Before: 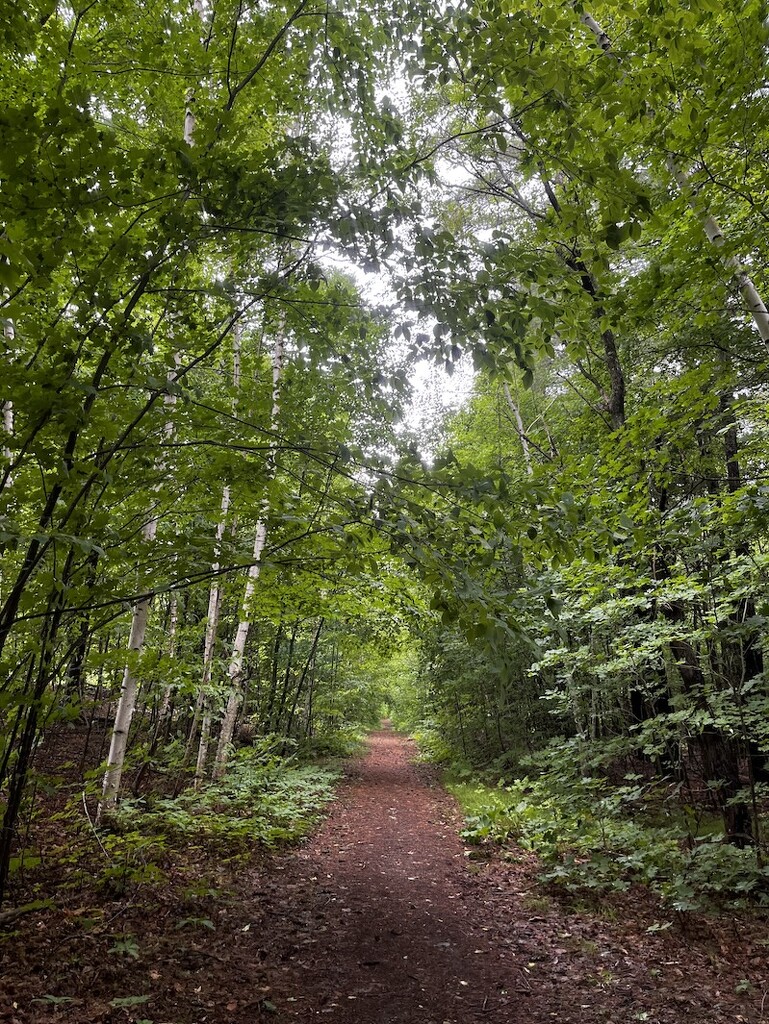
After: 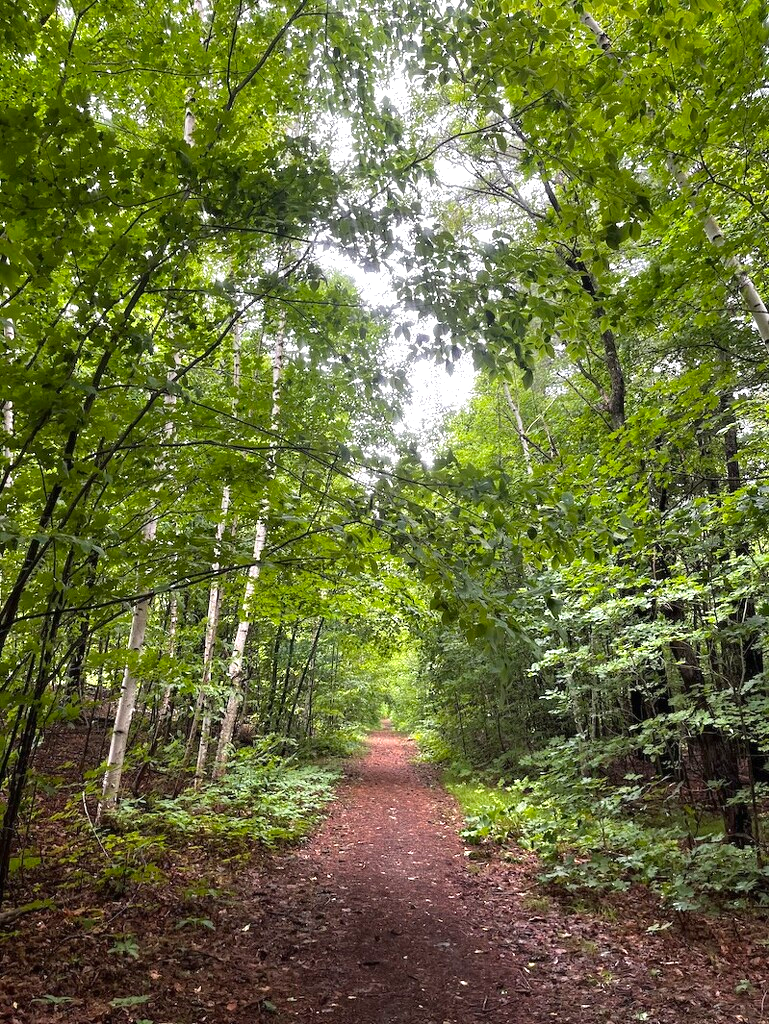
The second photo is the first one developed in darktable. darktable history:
exposure: black level correction 0, exposure 0.702 EV, compensate exposure bias true, compensate highlight preservation false
